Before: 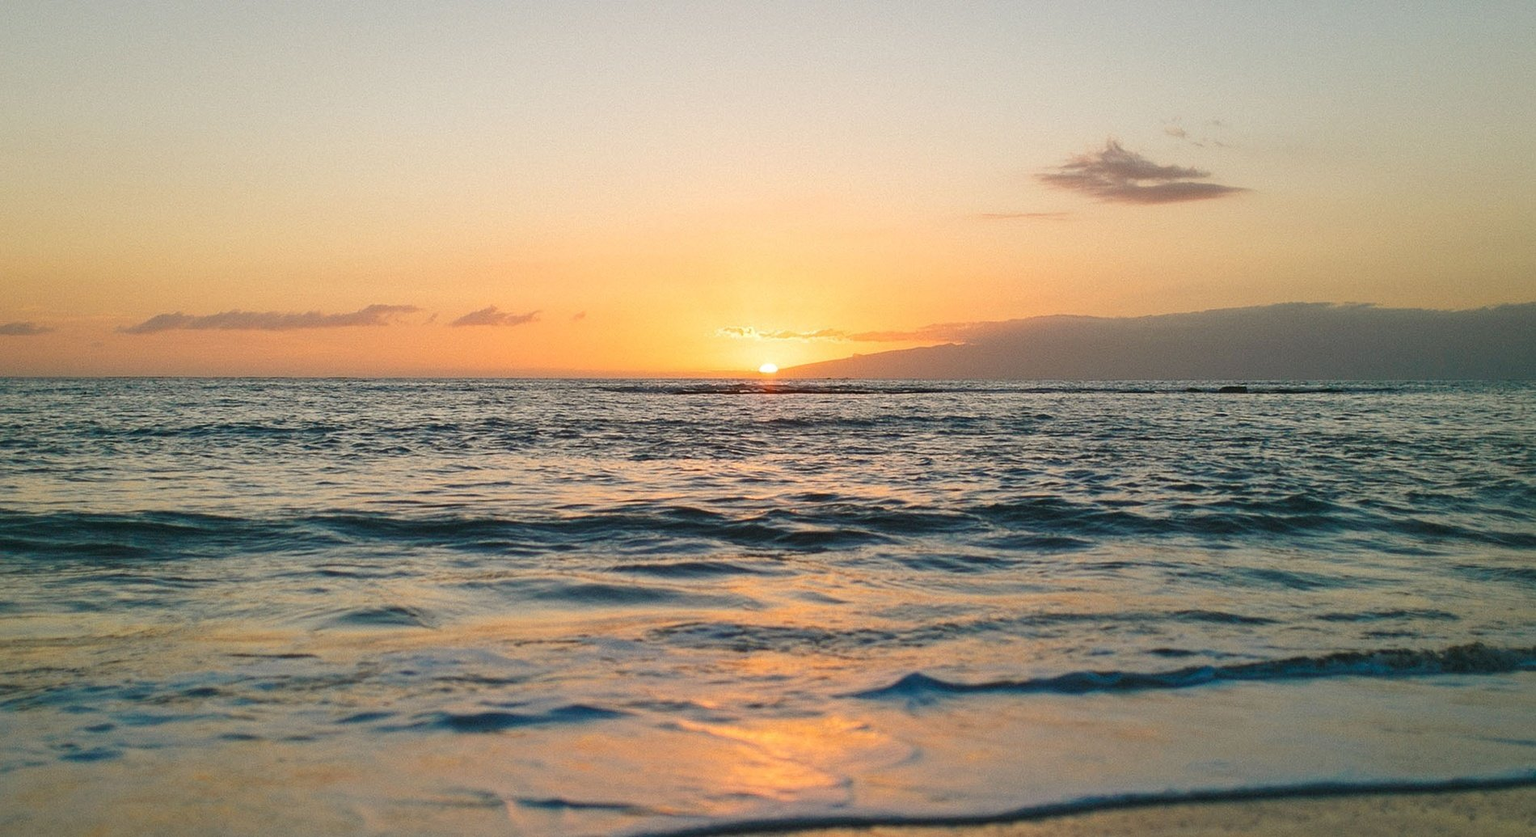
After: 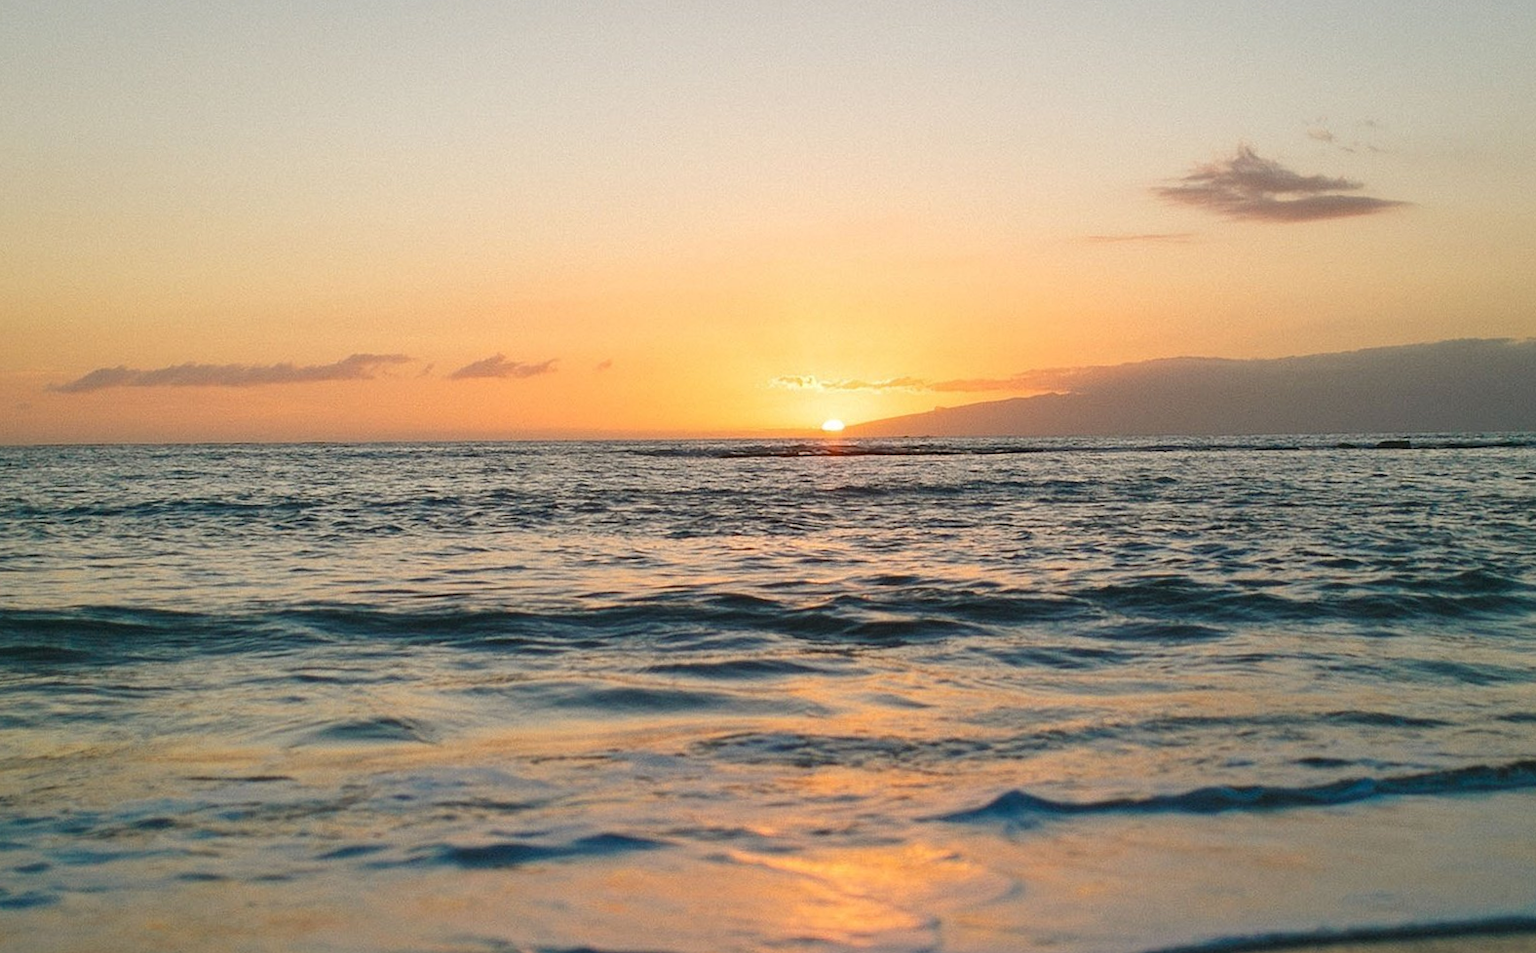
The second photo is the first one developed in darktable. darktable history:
crop and rotate: angle 0.661°, left 4.079%, top 0.831%, right 11.213%, bottom 2.629%
